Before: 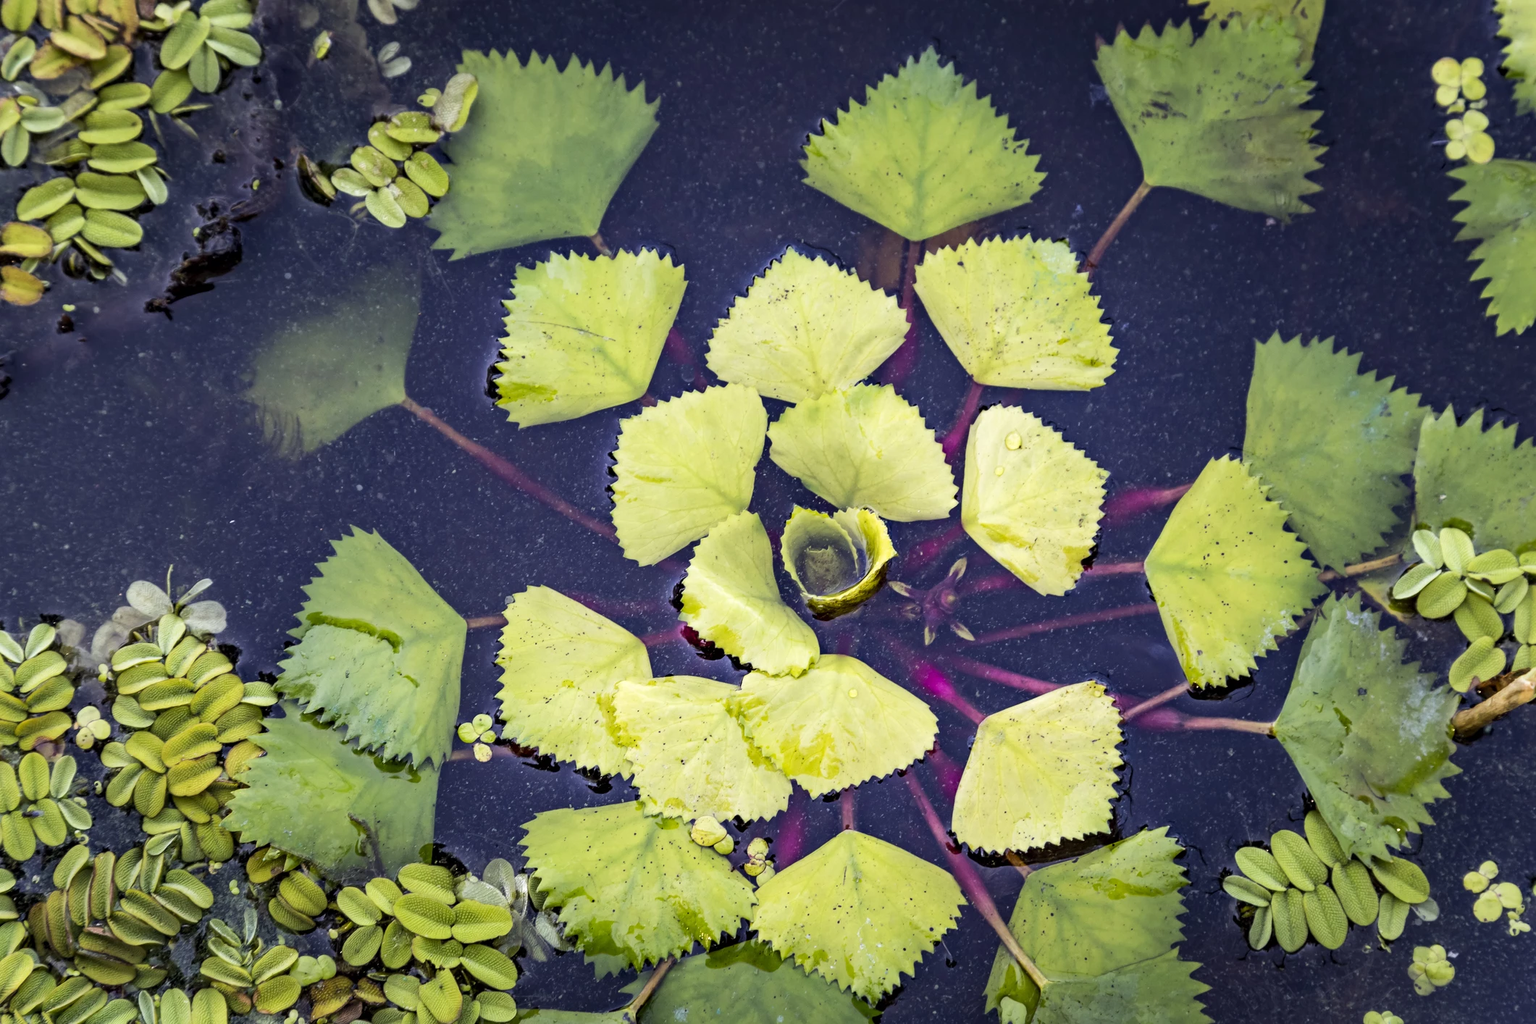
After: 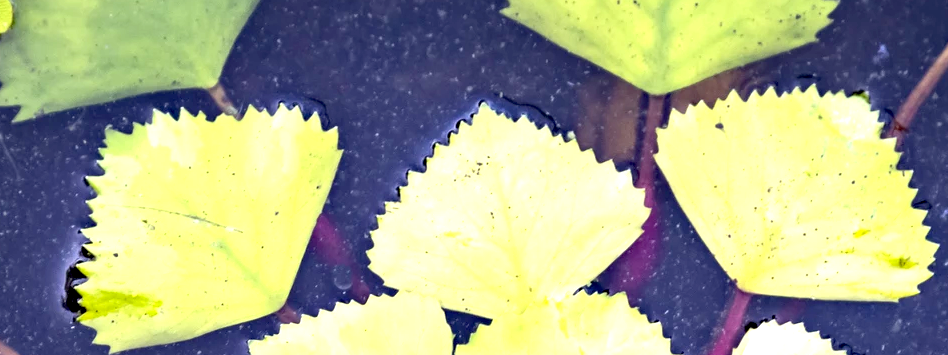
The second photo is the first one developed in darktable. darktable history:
exposure: black level correction 0.008, exposure 0.979 EV, compensate highlight preservation false
crop: left 28.64%, top 16.832%, right 26.637%, bottom 58.055%
